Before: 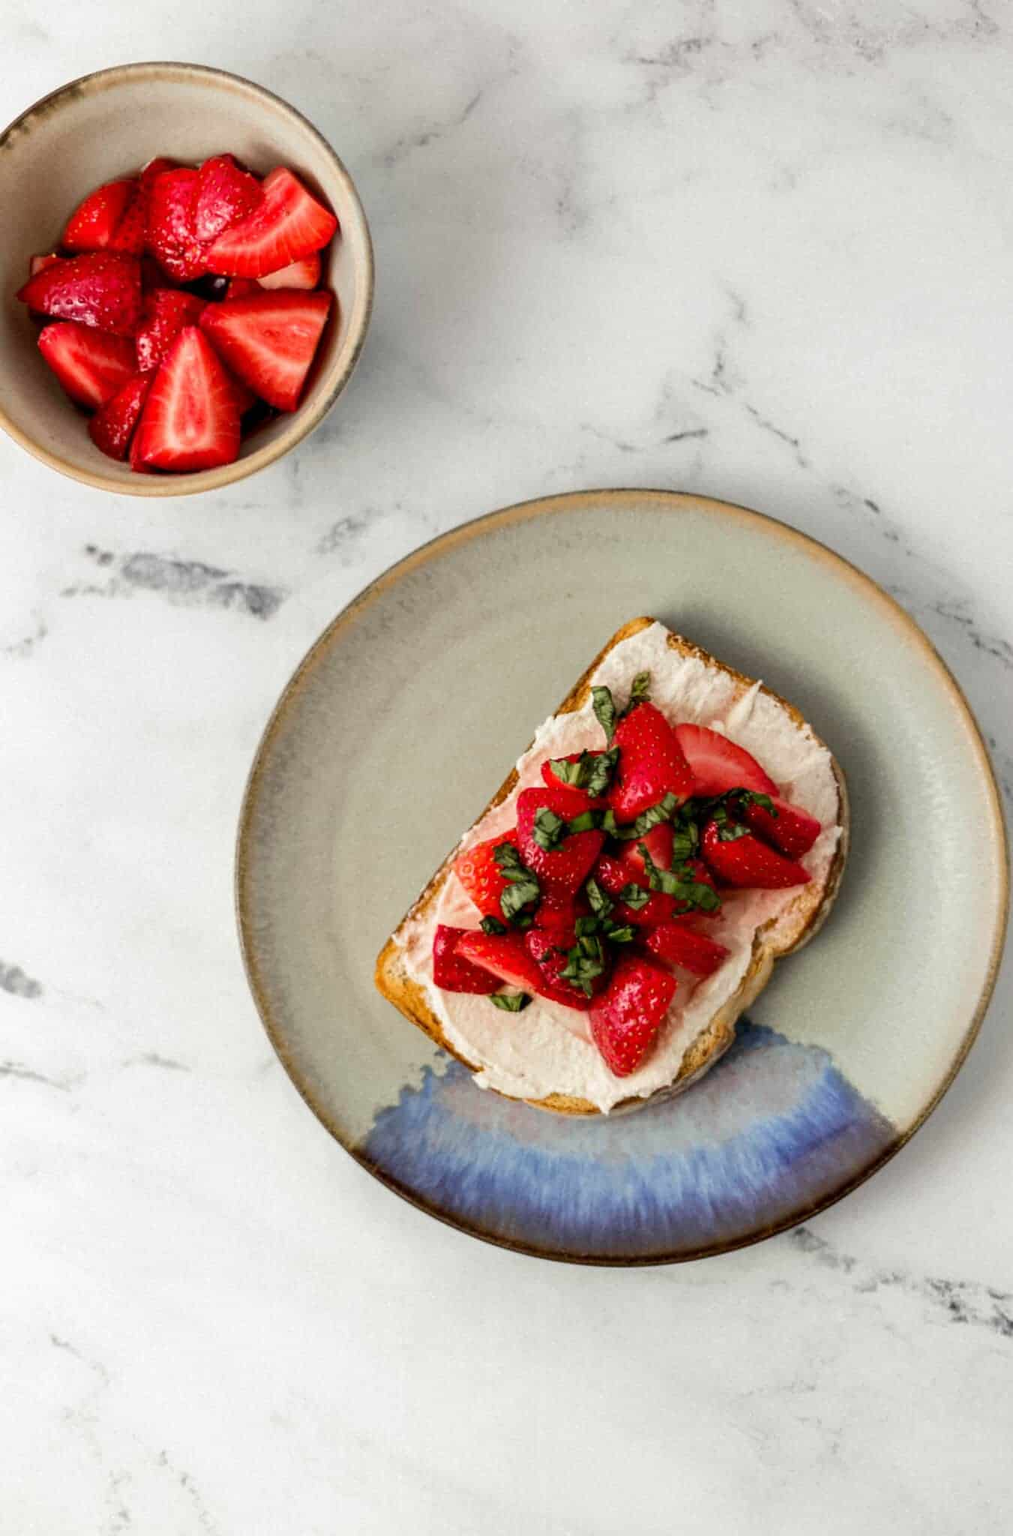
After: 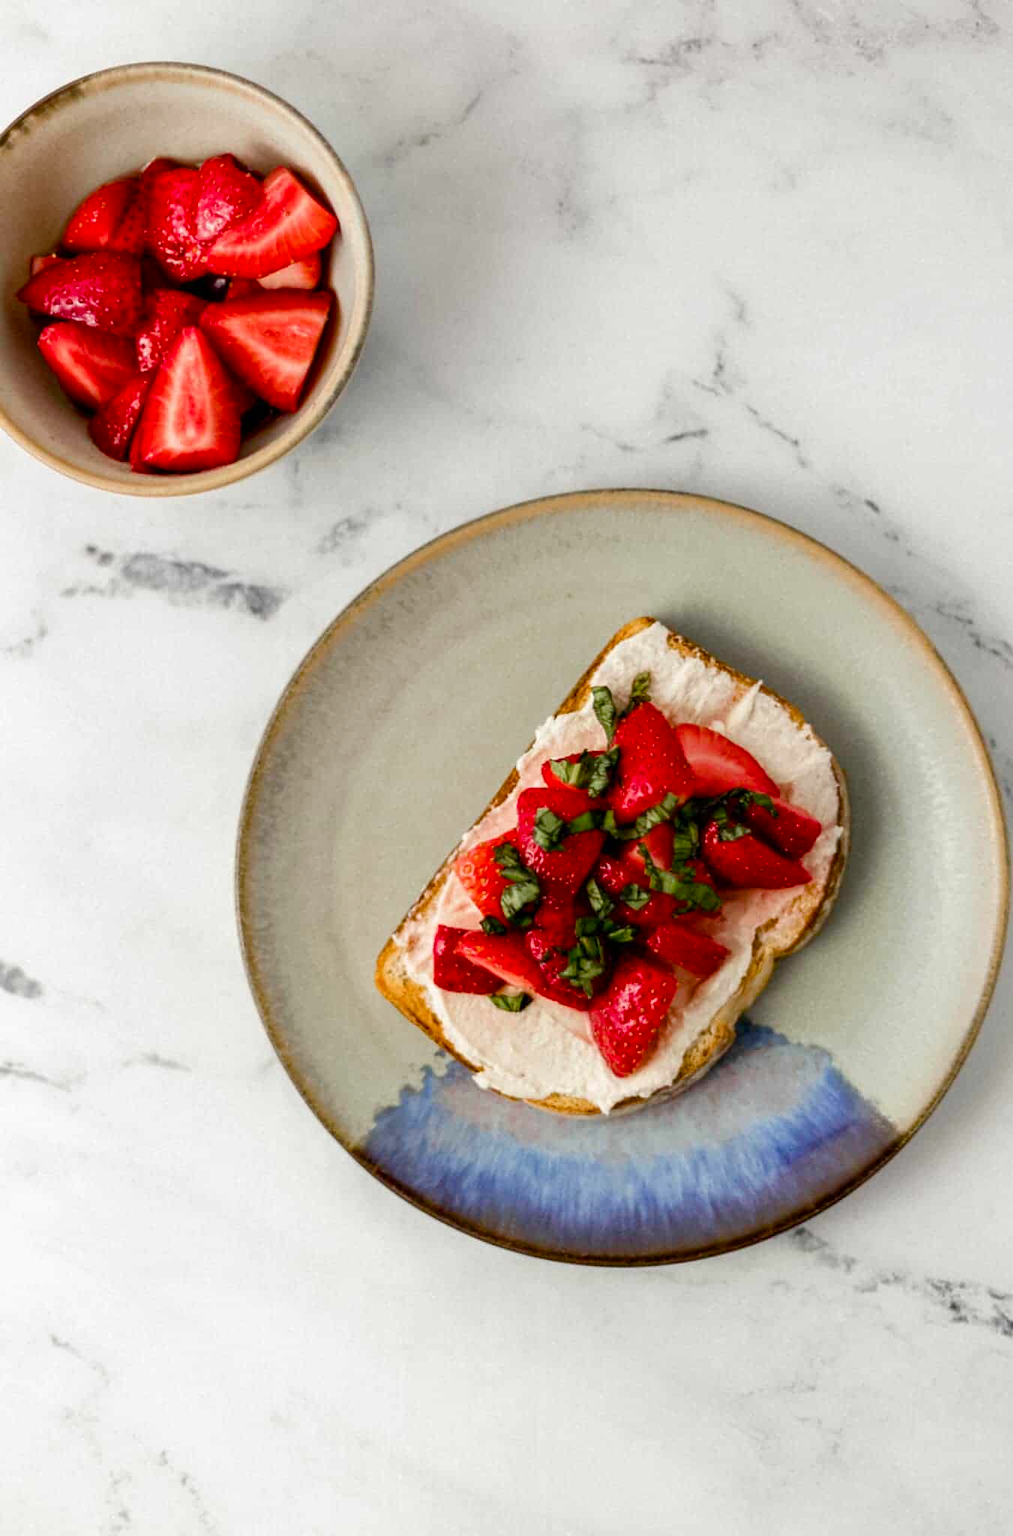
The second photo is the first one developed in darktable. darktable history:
tone equalizer: on, module defaults
color balance rgb: perceptual saturation grading › global saturation 20%, perceptual saturation grading › highlights -25%, perceptual saturation grading › shadows 25%
